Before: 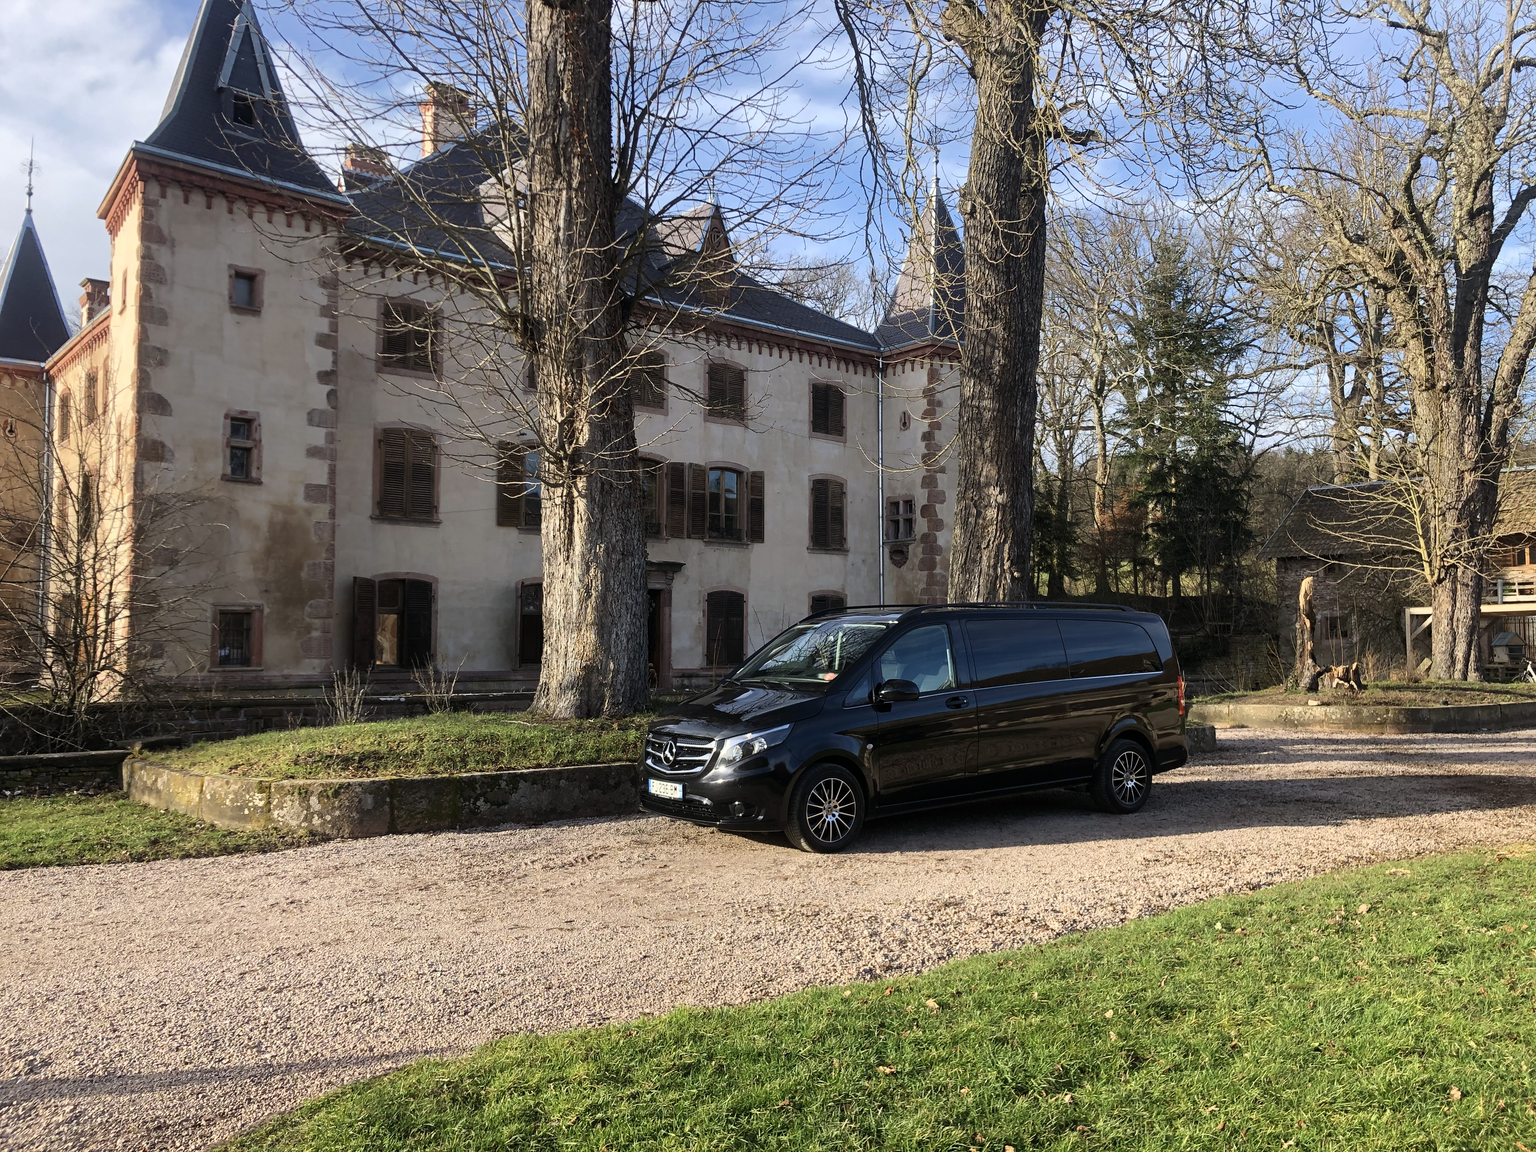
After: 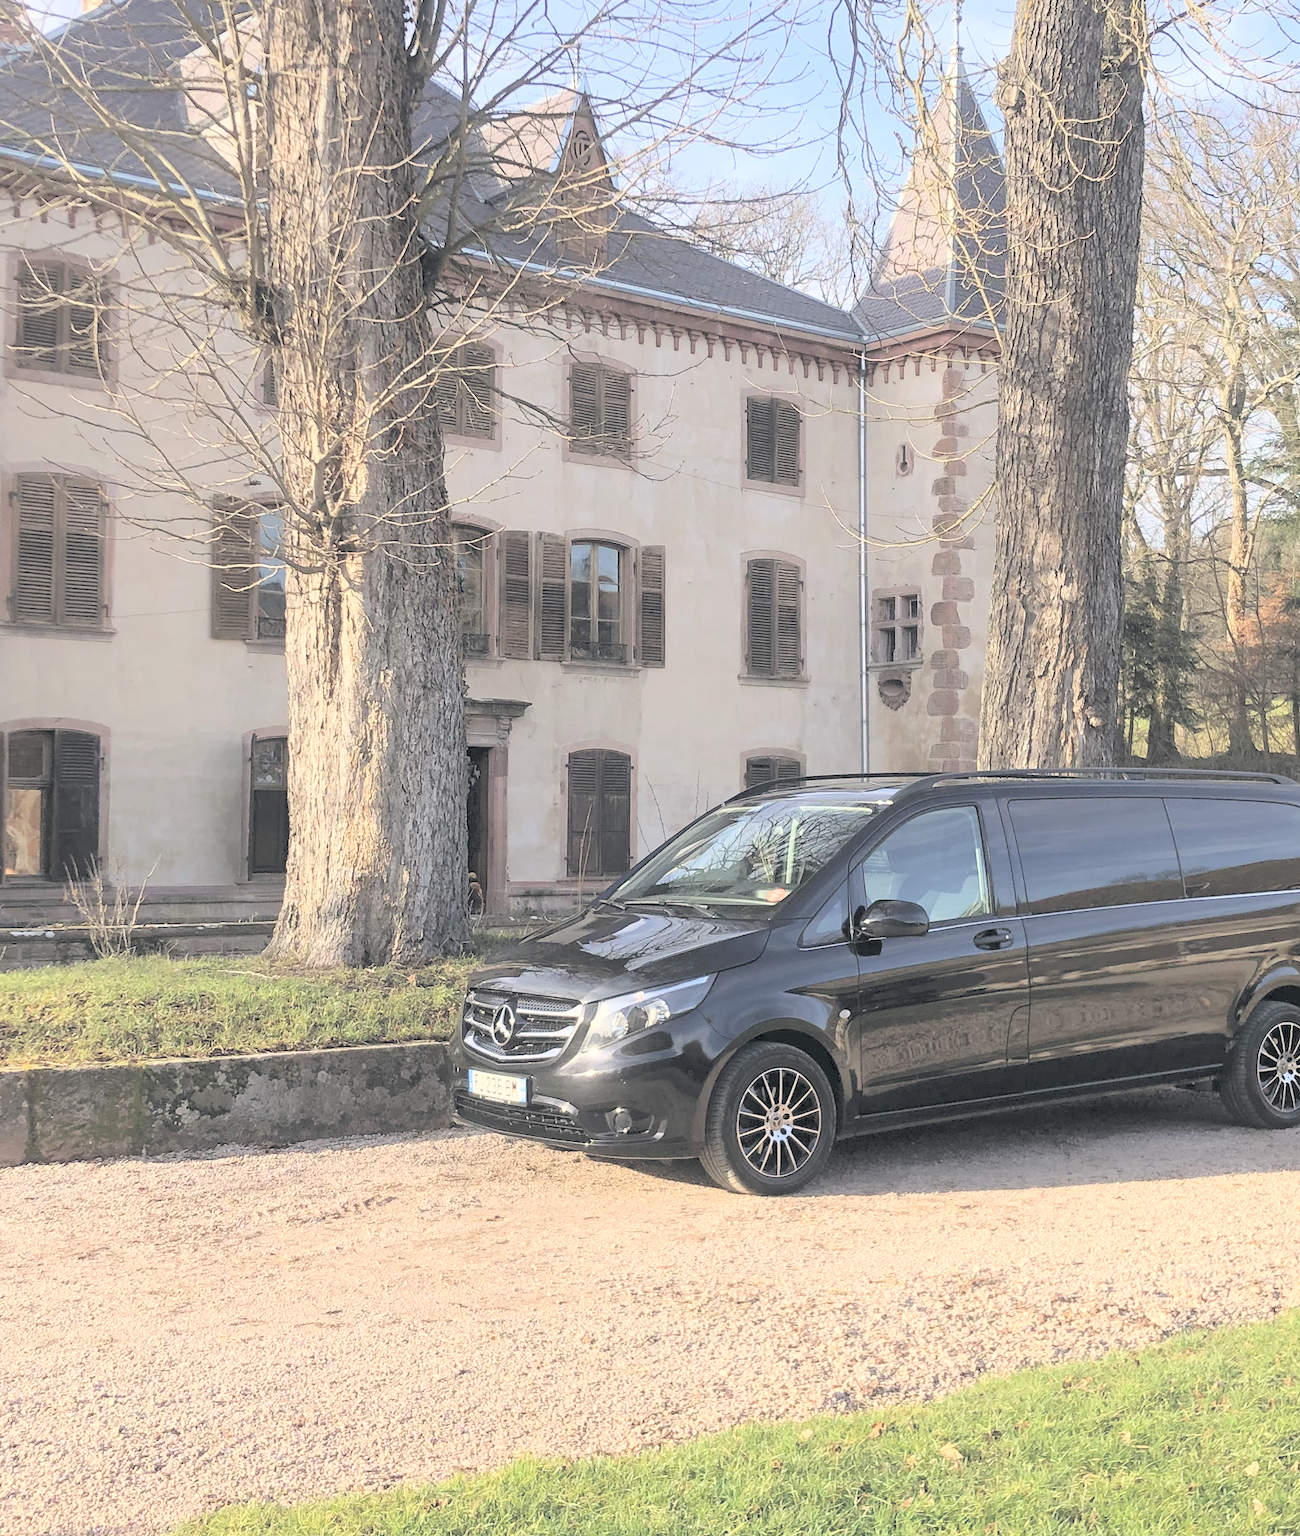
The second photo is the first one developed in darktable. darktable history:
crop and rotate: angle 0.013°, left 24.309%, top 13.057%, right 25.896%, bottom 8.54%
contrast brightness saturation: brightness 0.991
color correction: highlights a* 2.77, highlights b* 5.03, shadows a* -1.93, shadows b* -4.97, saturation 0.822
